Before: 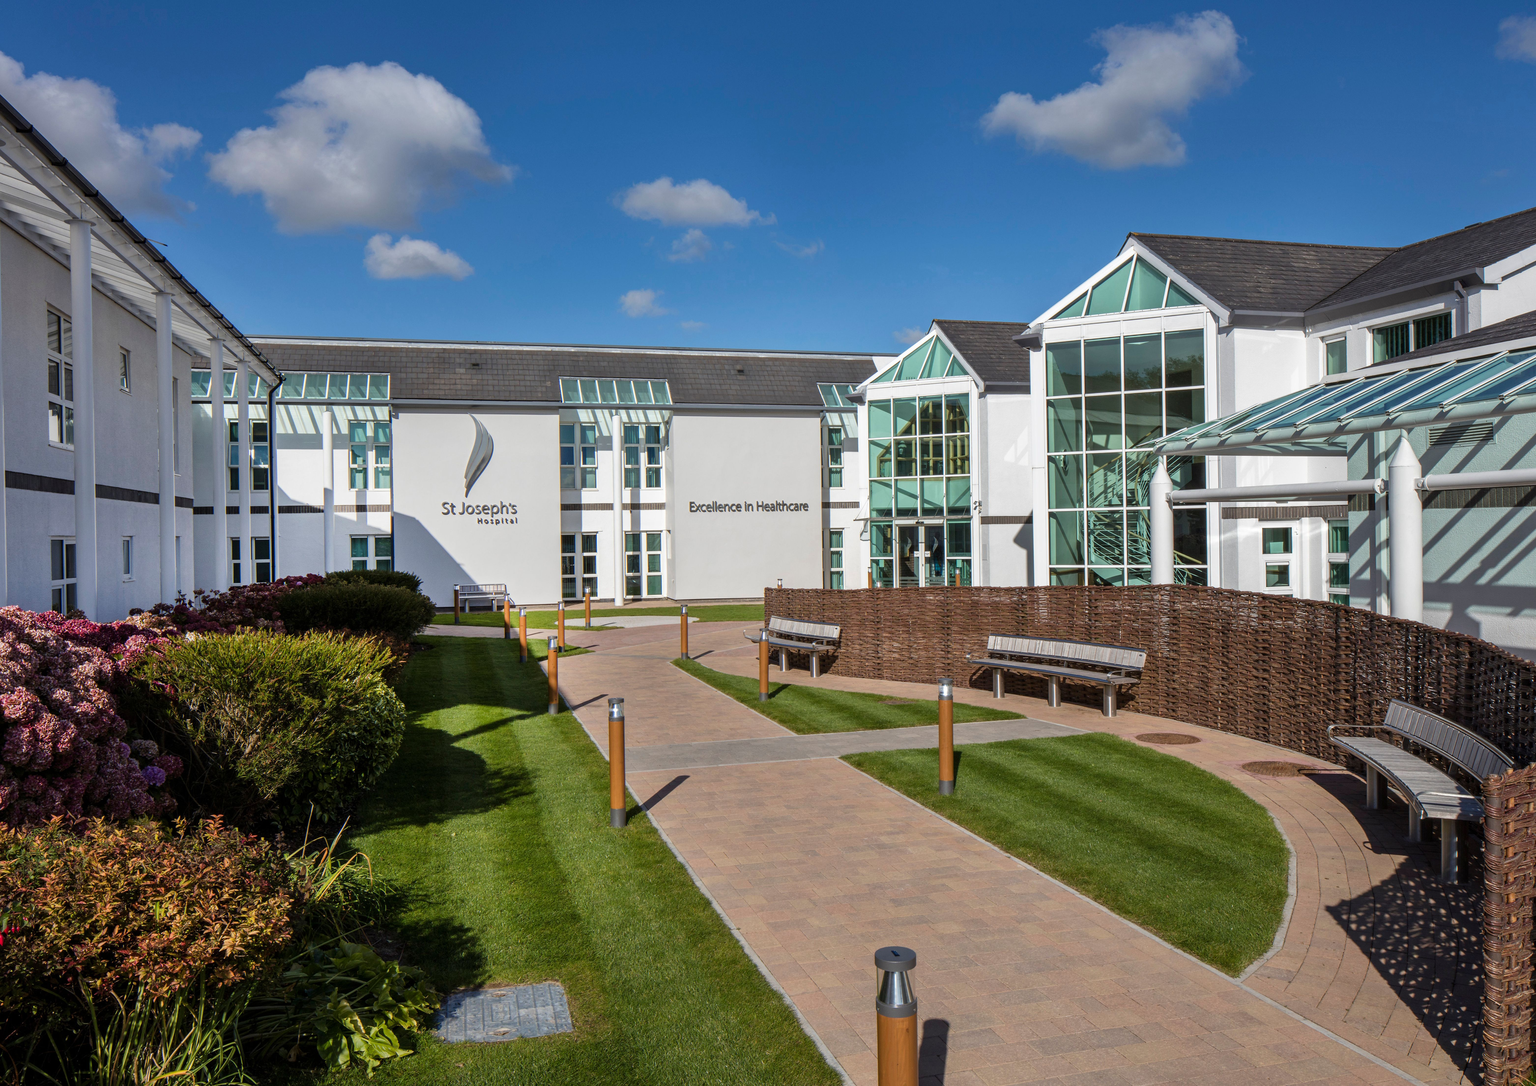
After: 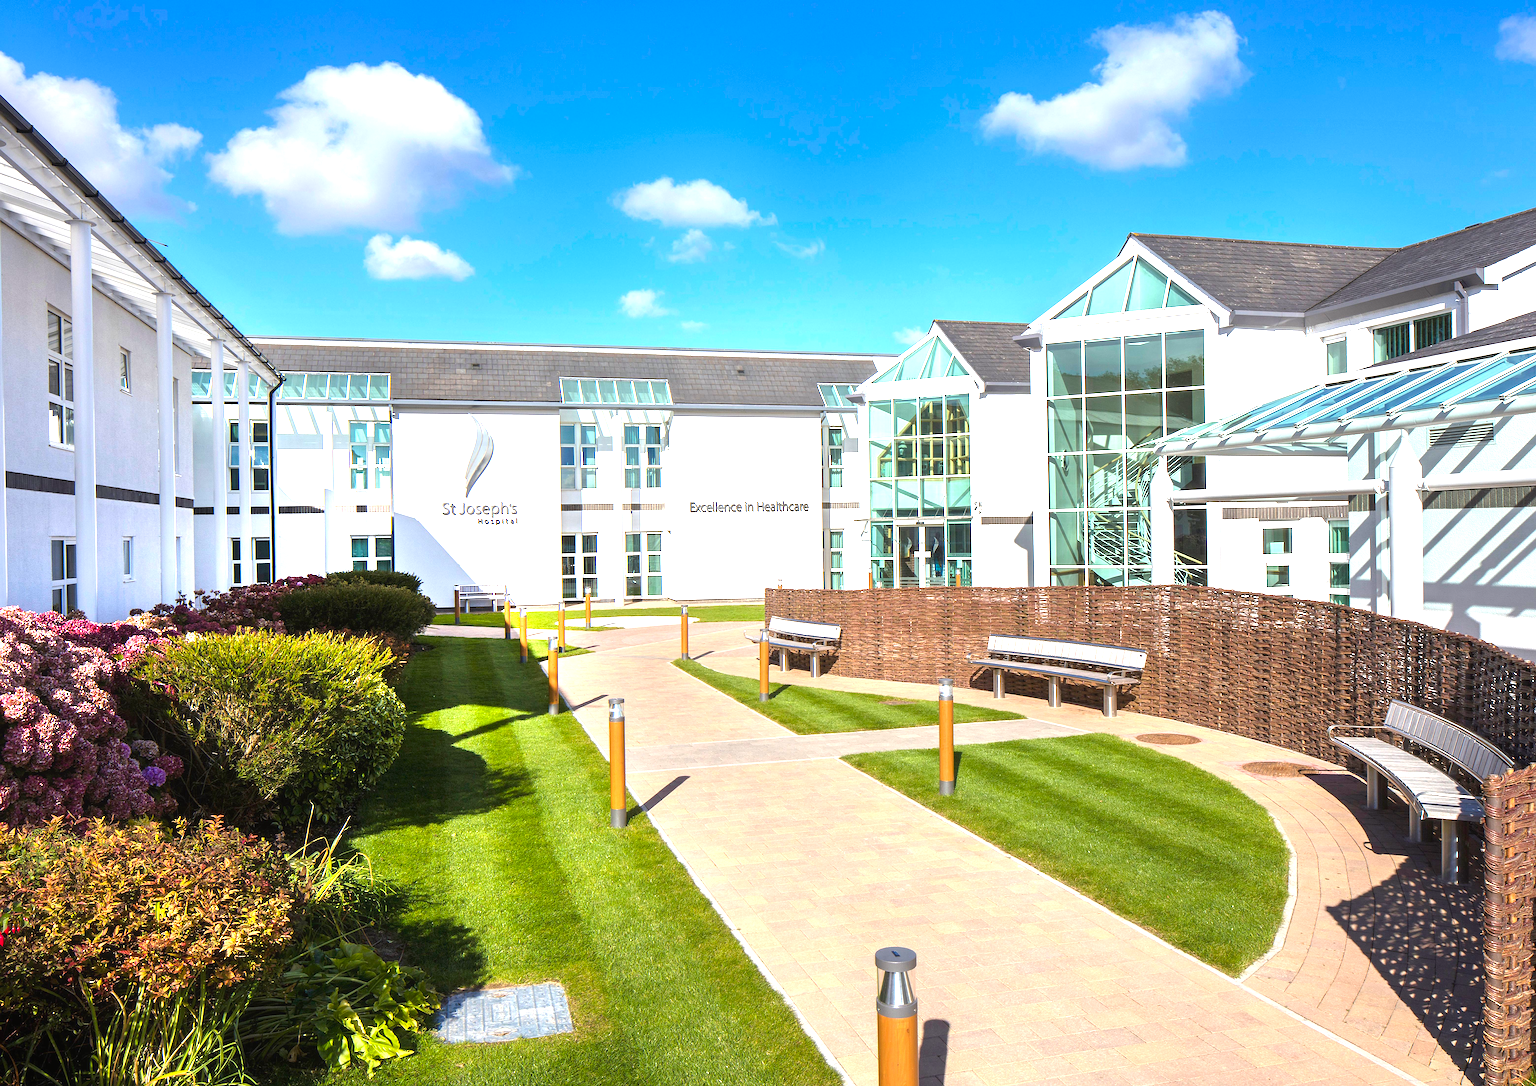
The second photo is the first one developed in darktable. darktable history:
exposure: black level correction 0, exposure 1.685 EV, compensate highlight preservation false
color balance rgb: linear chroma grading › global chroma 14.521%, perceptual saturation grading › global saturation 0.093%
sharpen: on, module defaults
contrast equalizer: y [[0.6 ×6], [0.55 ×6], [0 ×6], [0 ×6], [0 ×6]], mix -0.367
